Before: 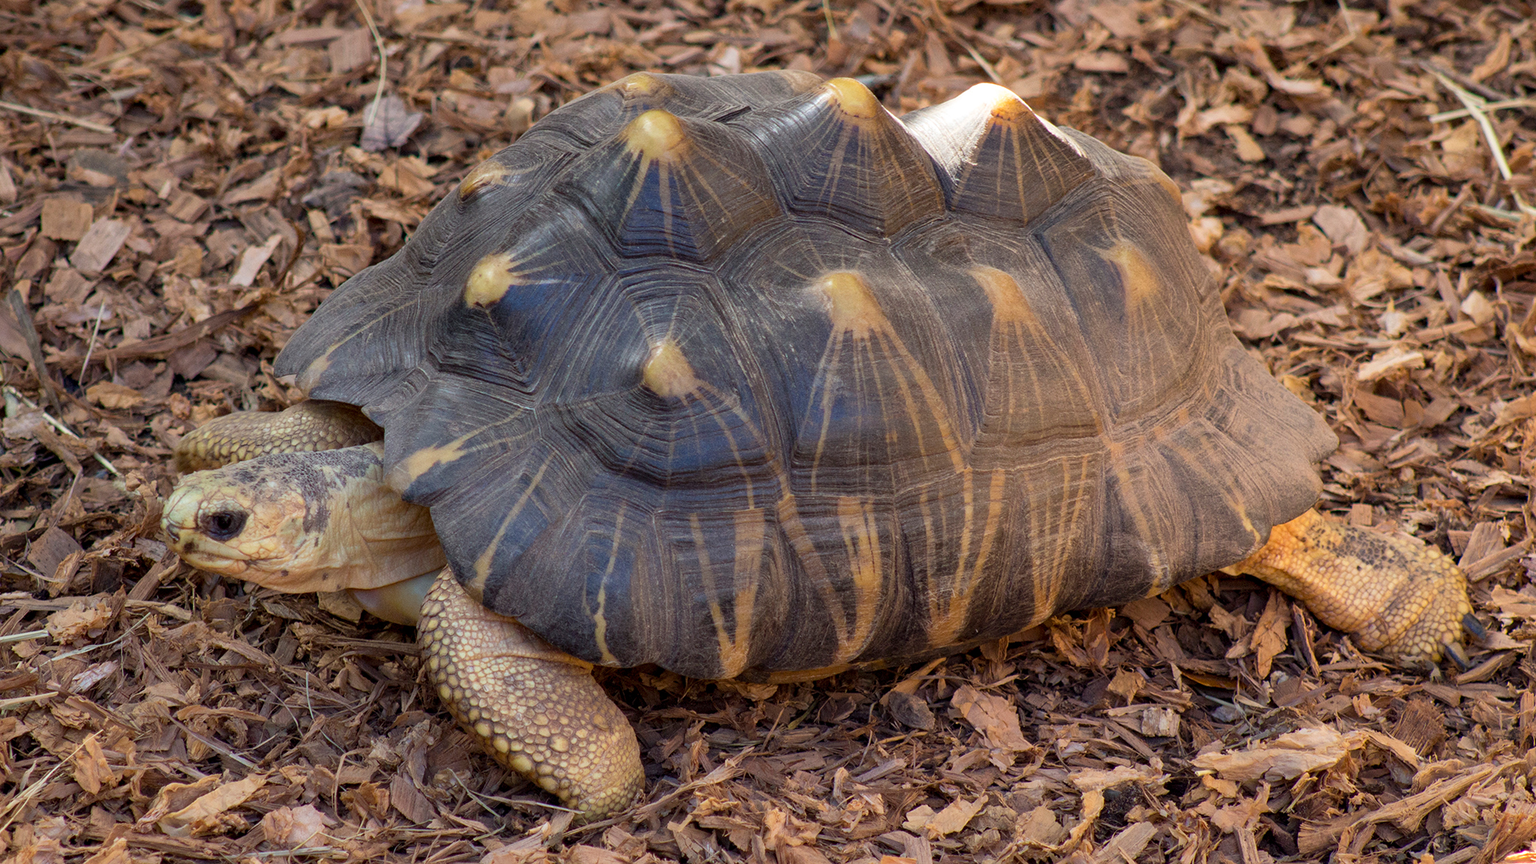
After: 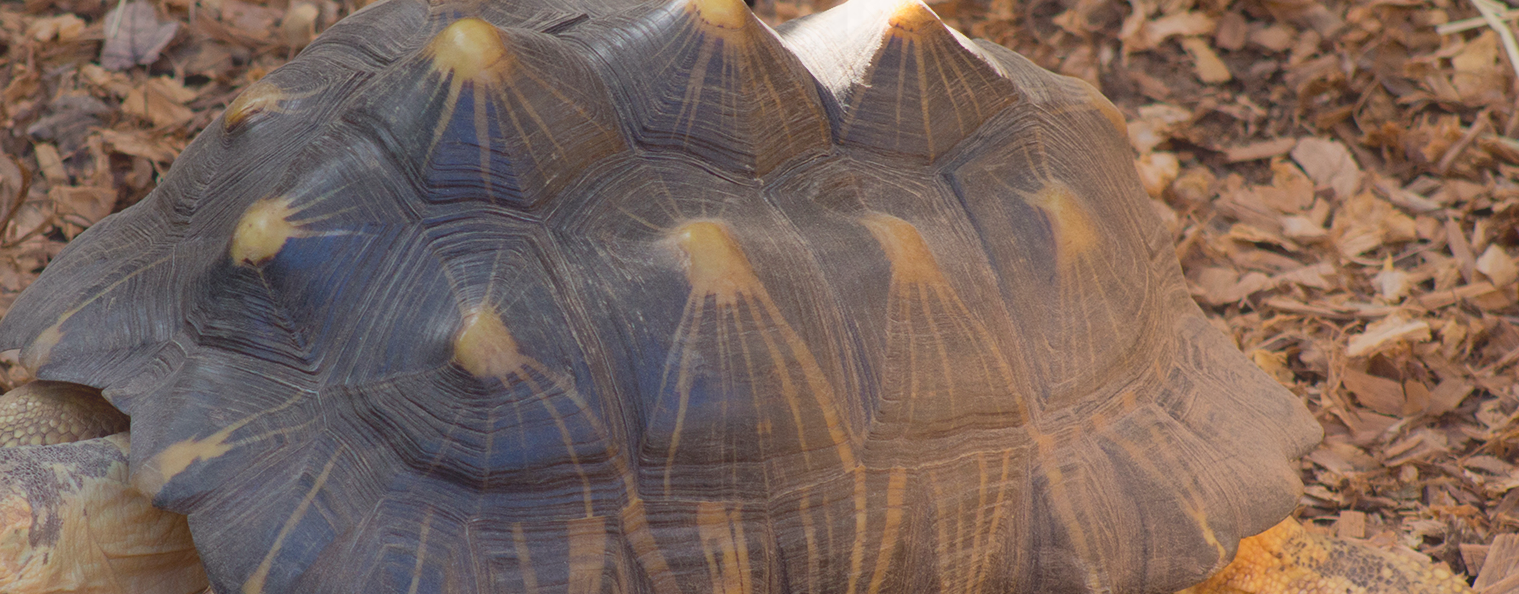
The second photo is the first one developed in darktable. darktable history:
crop: left 18.272%, top 11.081%, right 2.264%, bottom 33.141%
contrast equalizer: octaves 7, y [[0.6 ×6], [0.55 ×6], [0 ×6], [0 ×6], [0 ×6]], mix -0.988
